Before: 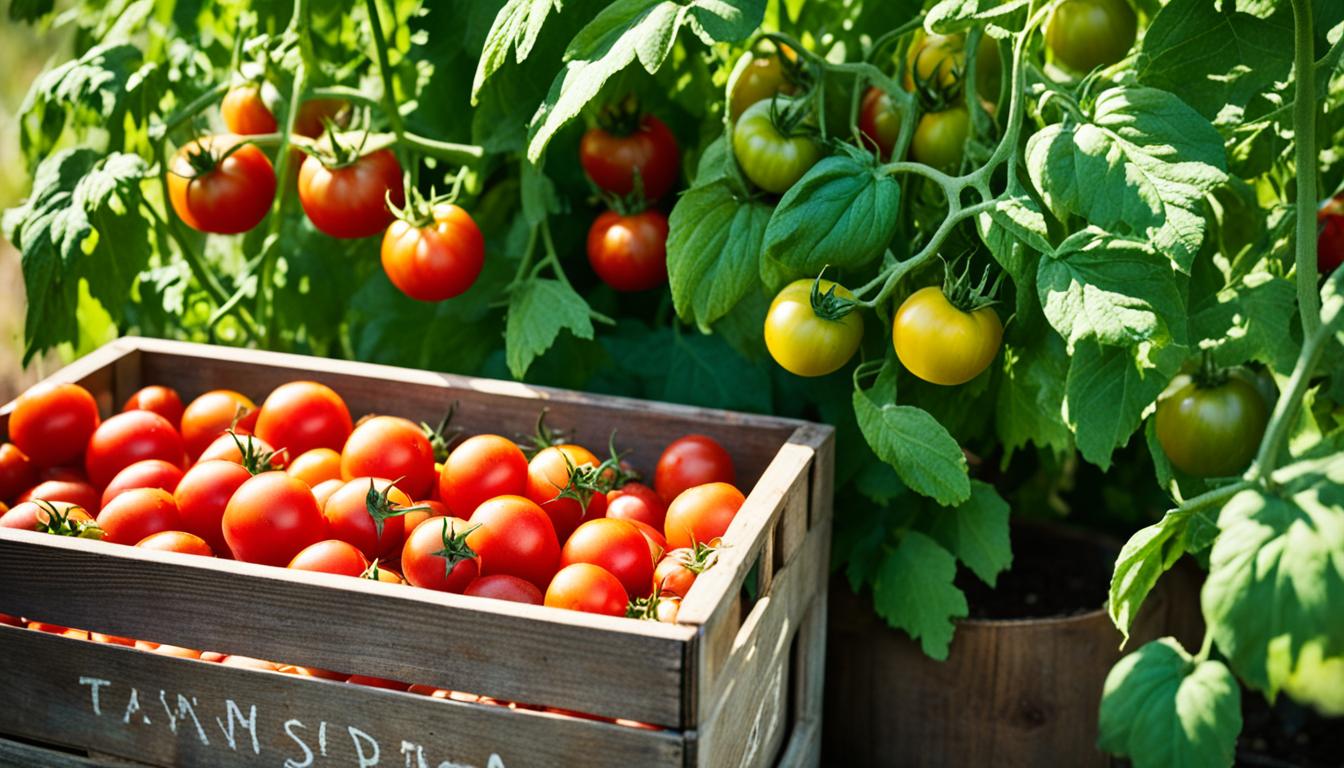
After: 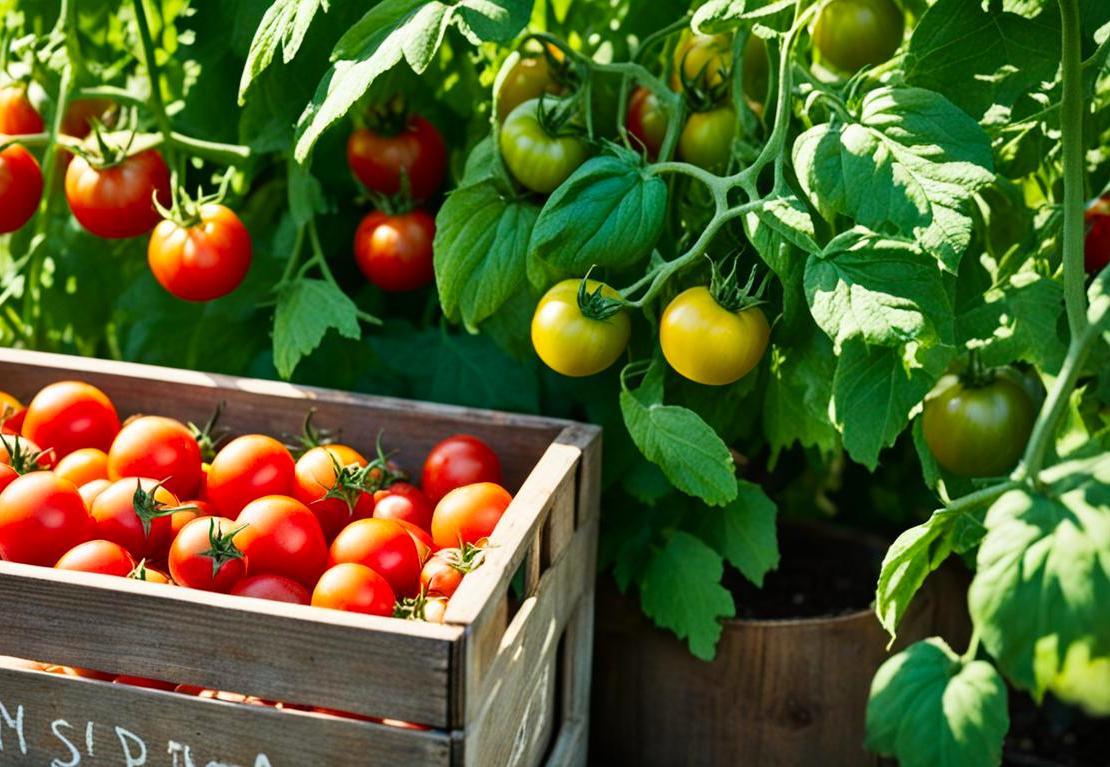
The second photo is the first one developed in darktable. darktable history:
crop: left 17.399%, bottom 0.037%
color correction: highlights b* 0.058, saturation 1.1
